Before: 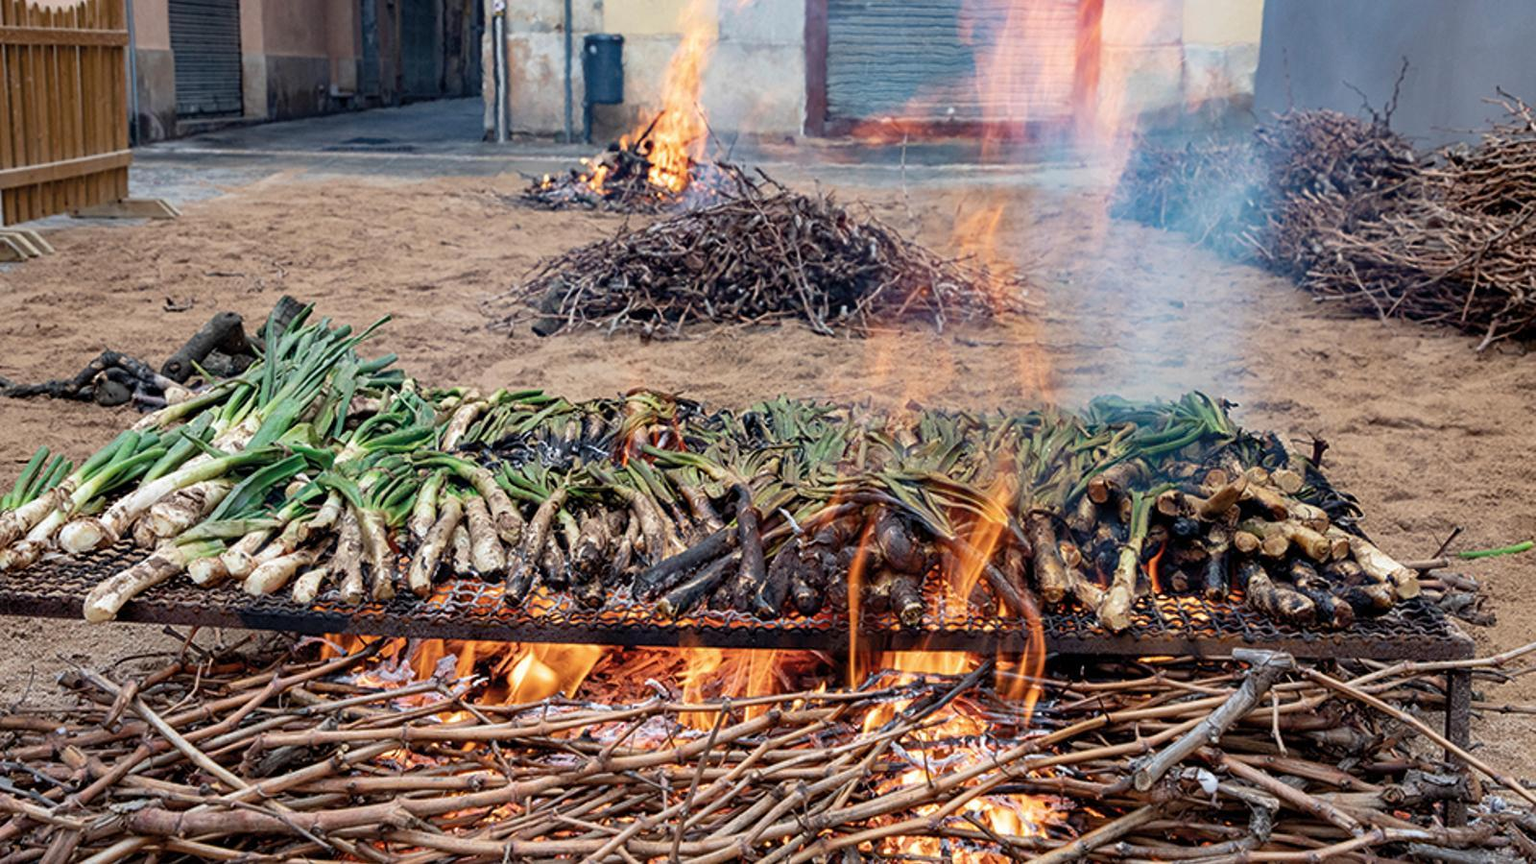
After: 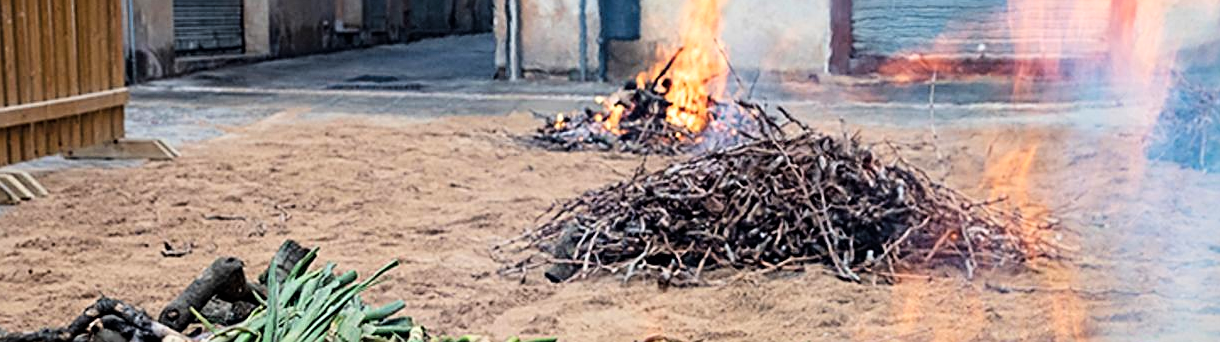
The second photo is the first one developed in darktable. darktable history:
tone curve: curves: ch0 [(0, 0) (0.004, 0.001) (0.133, 0.112) (0.325, 0.362) (0.832, 0.893) (1, 1)], color space Lab, linked channels, preserve colors none
crop: left 0.579%, top 7.627%, right 23.167%, bottom 54.275%
sharpen: on, module defaults
